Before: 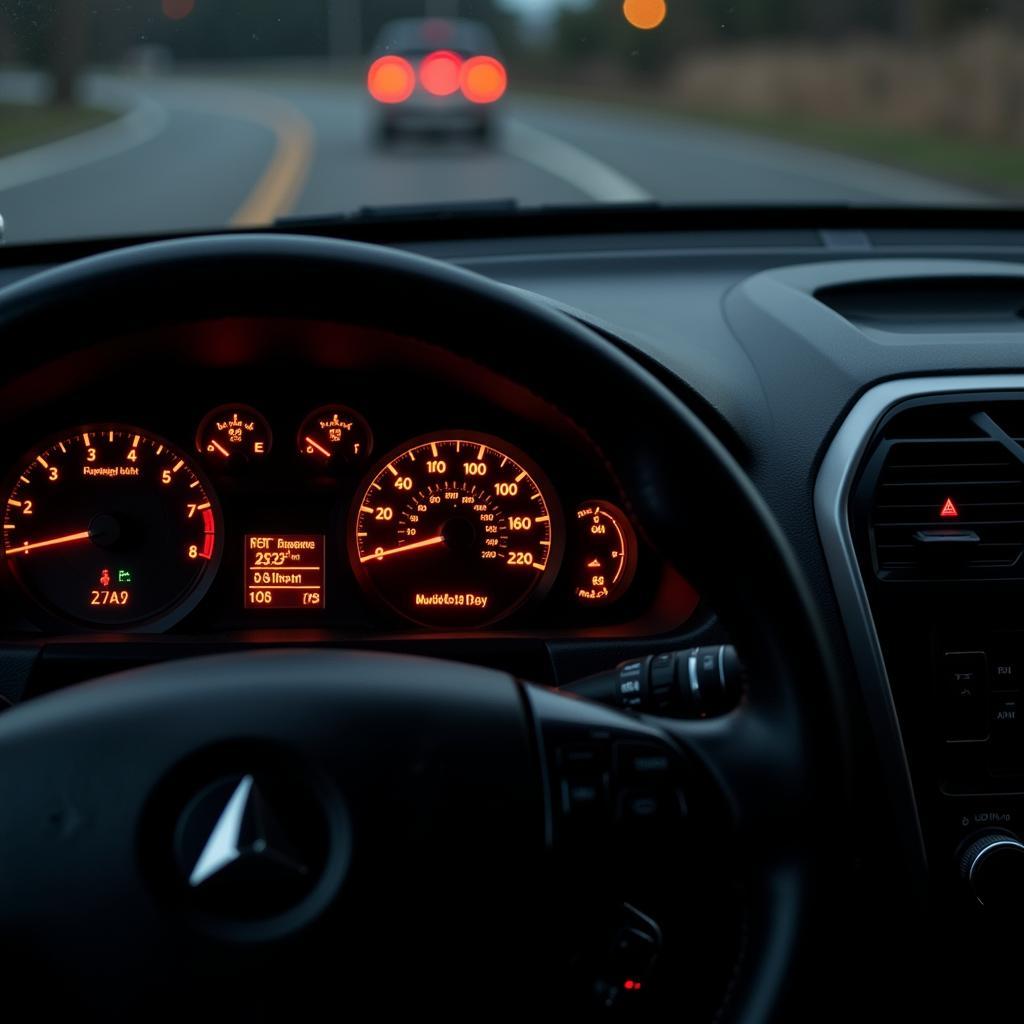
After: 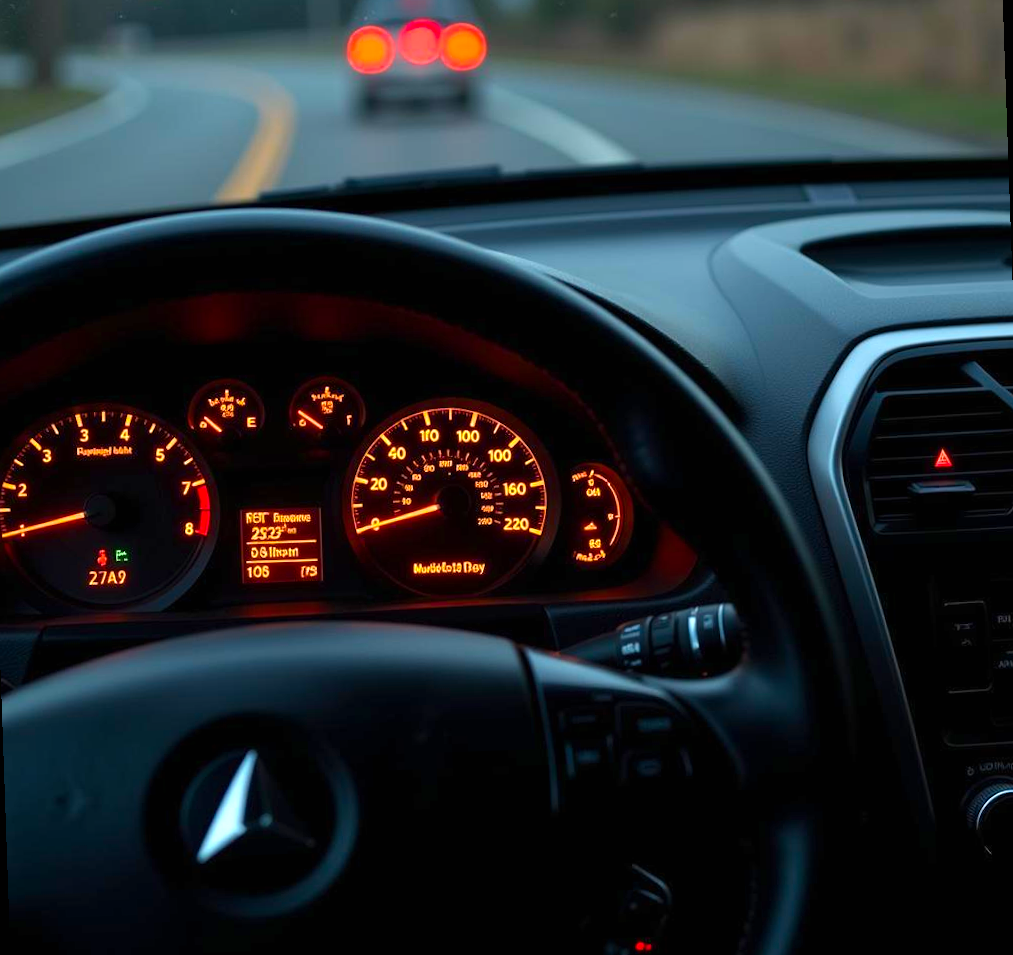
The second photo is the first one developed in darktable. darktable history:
color balance rgb: perceptual saturation grading › global saturation 25%, global vibrance 20%
exposure: black level correction 0, exposure 0.7 EV, compensate exposure bias true, compensate highlight preservation false
rotate and perspective: rotation -2°, crop left 0.022, crop right 0.978, crop top 0.049, crop bottom 0.951
